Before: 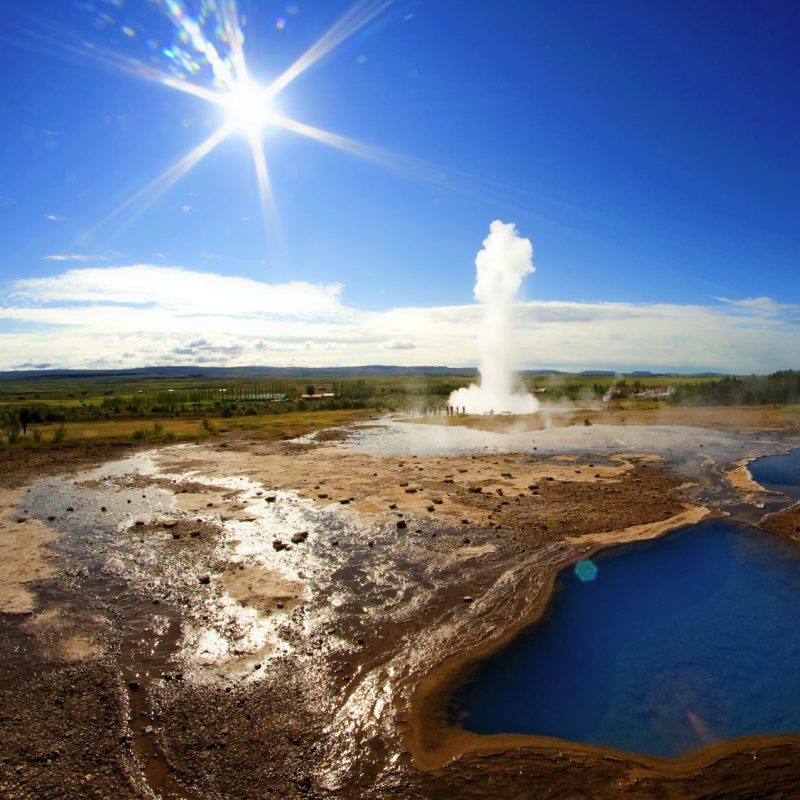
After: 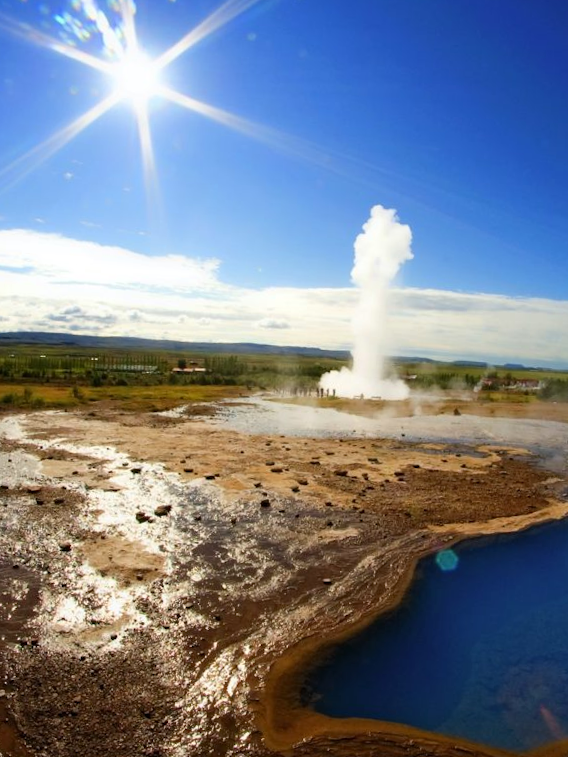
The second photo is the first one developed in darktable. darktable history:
color zones: curves: ch1 [(0, 0.525) (0.143, 0.556) (0.286, 0.52) (0.429, 0.5) (0.571, 0.5) (0.714, 0.5) (0.857, 0.503) (1, 0.525)]
crop and rotate: angle -3.27°, left 14.277%, top 0.028%, right 10.766%, bottom 0.028%
